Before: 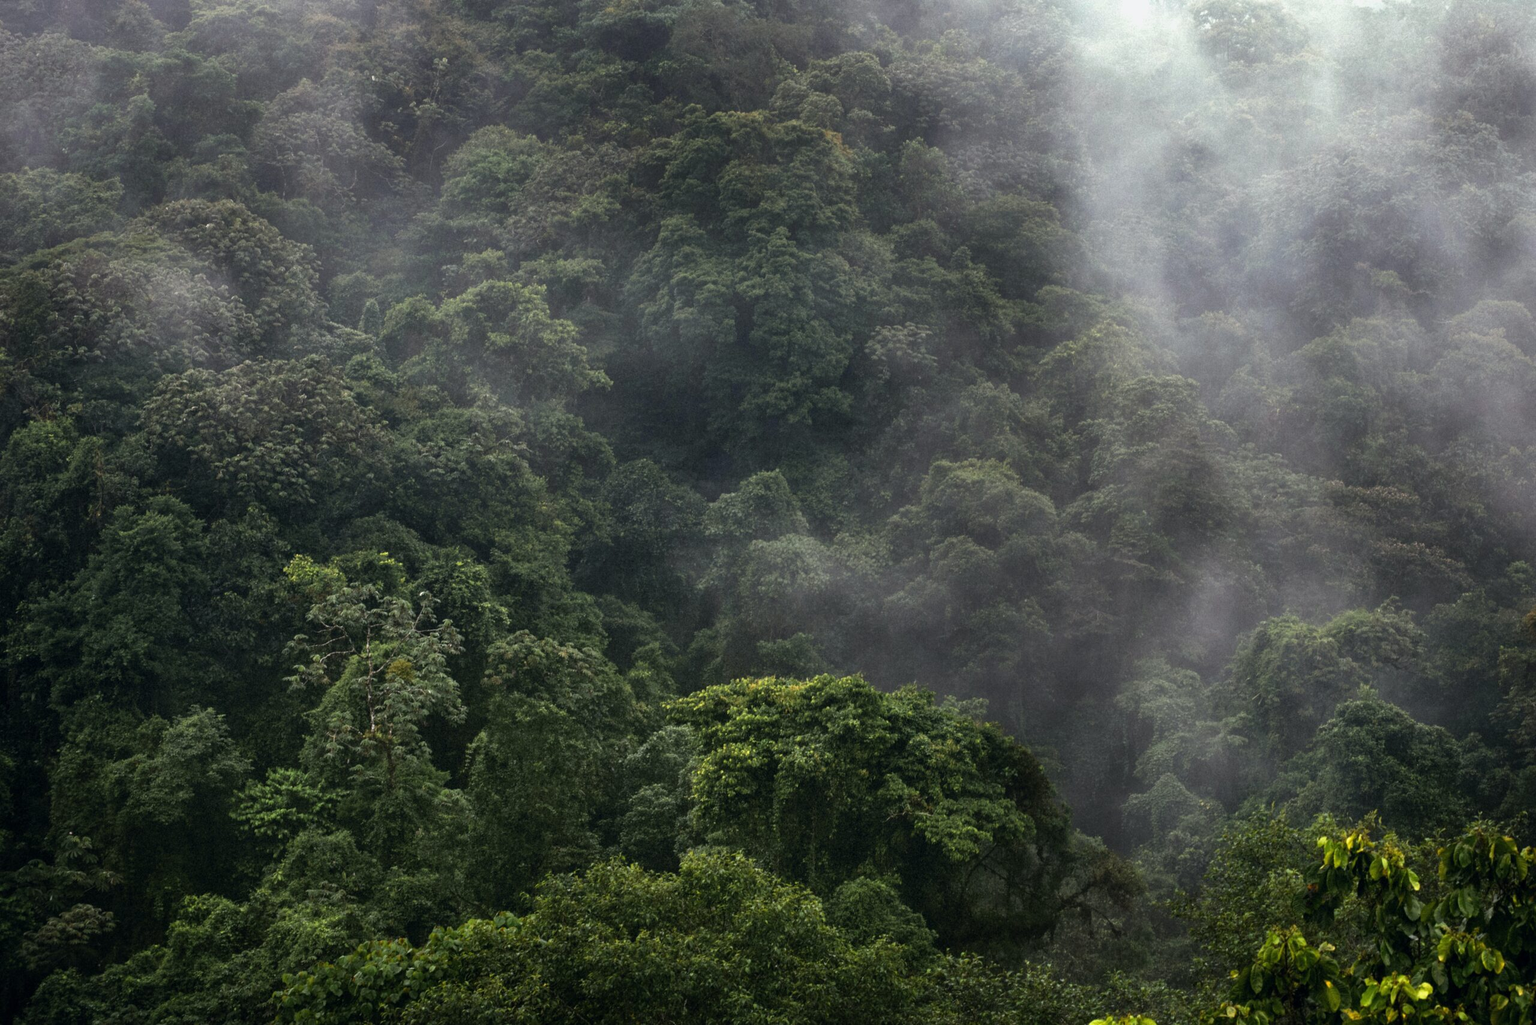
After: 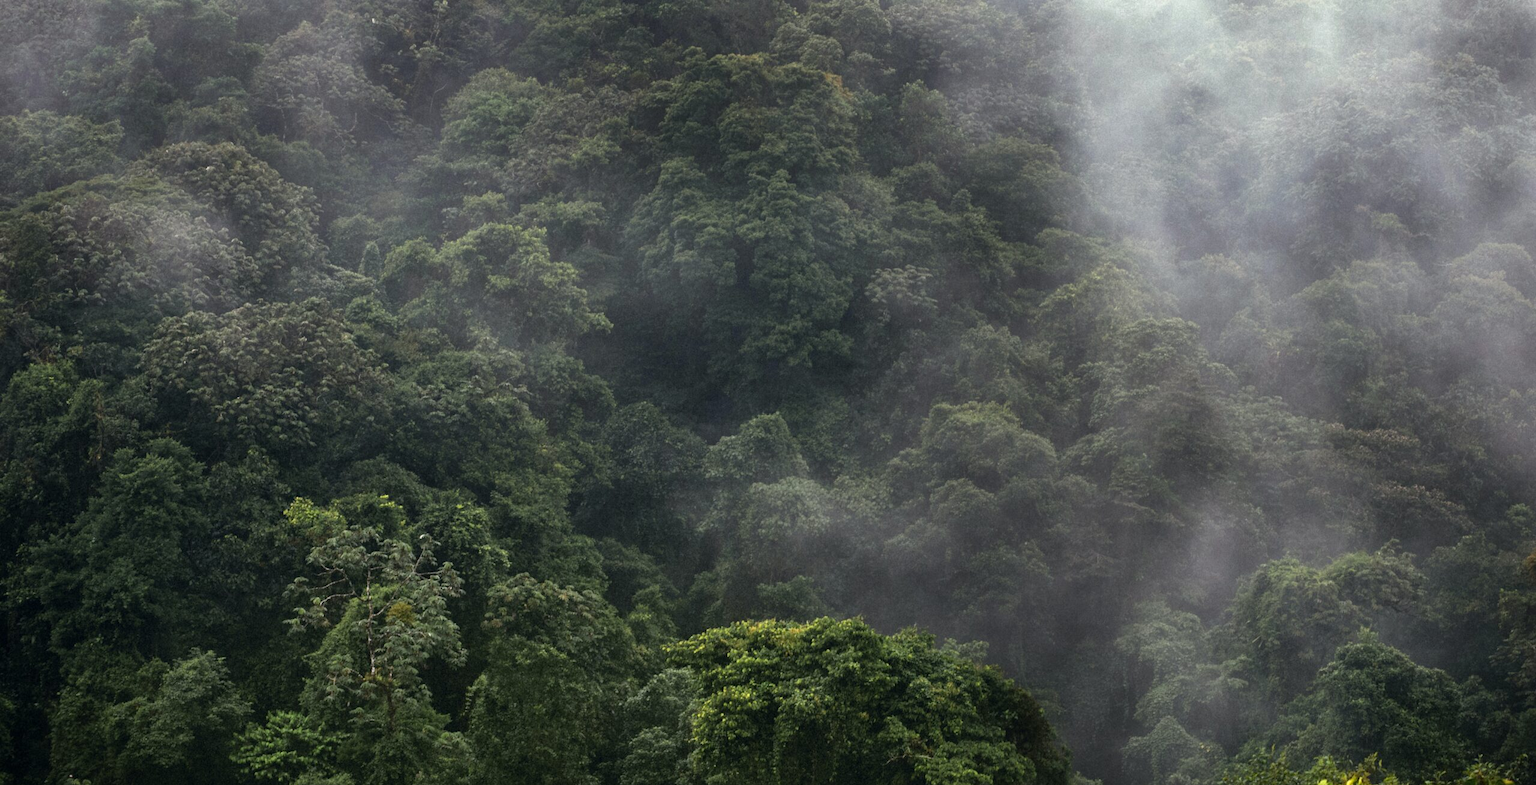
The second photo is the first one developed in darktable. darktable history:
crop: top 5.654%, bottom 17.698%
